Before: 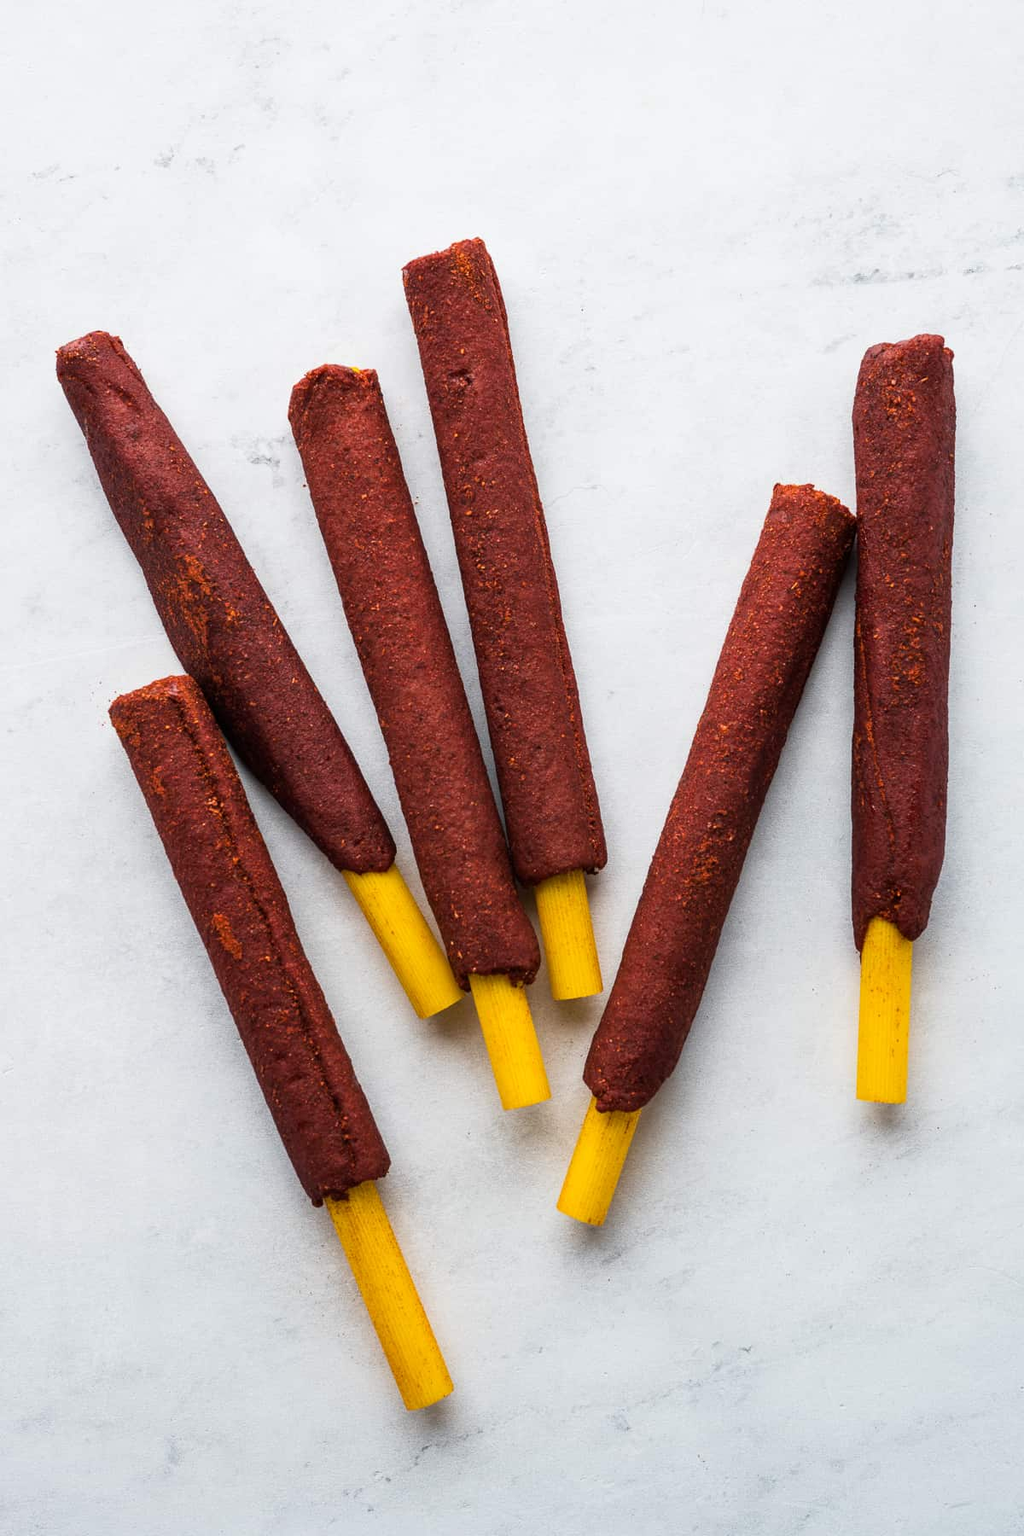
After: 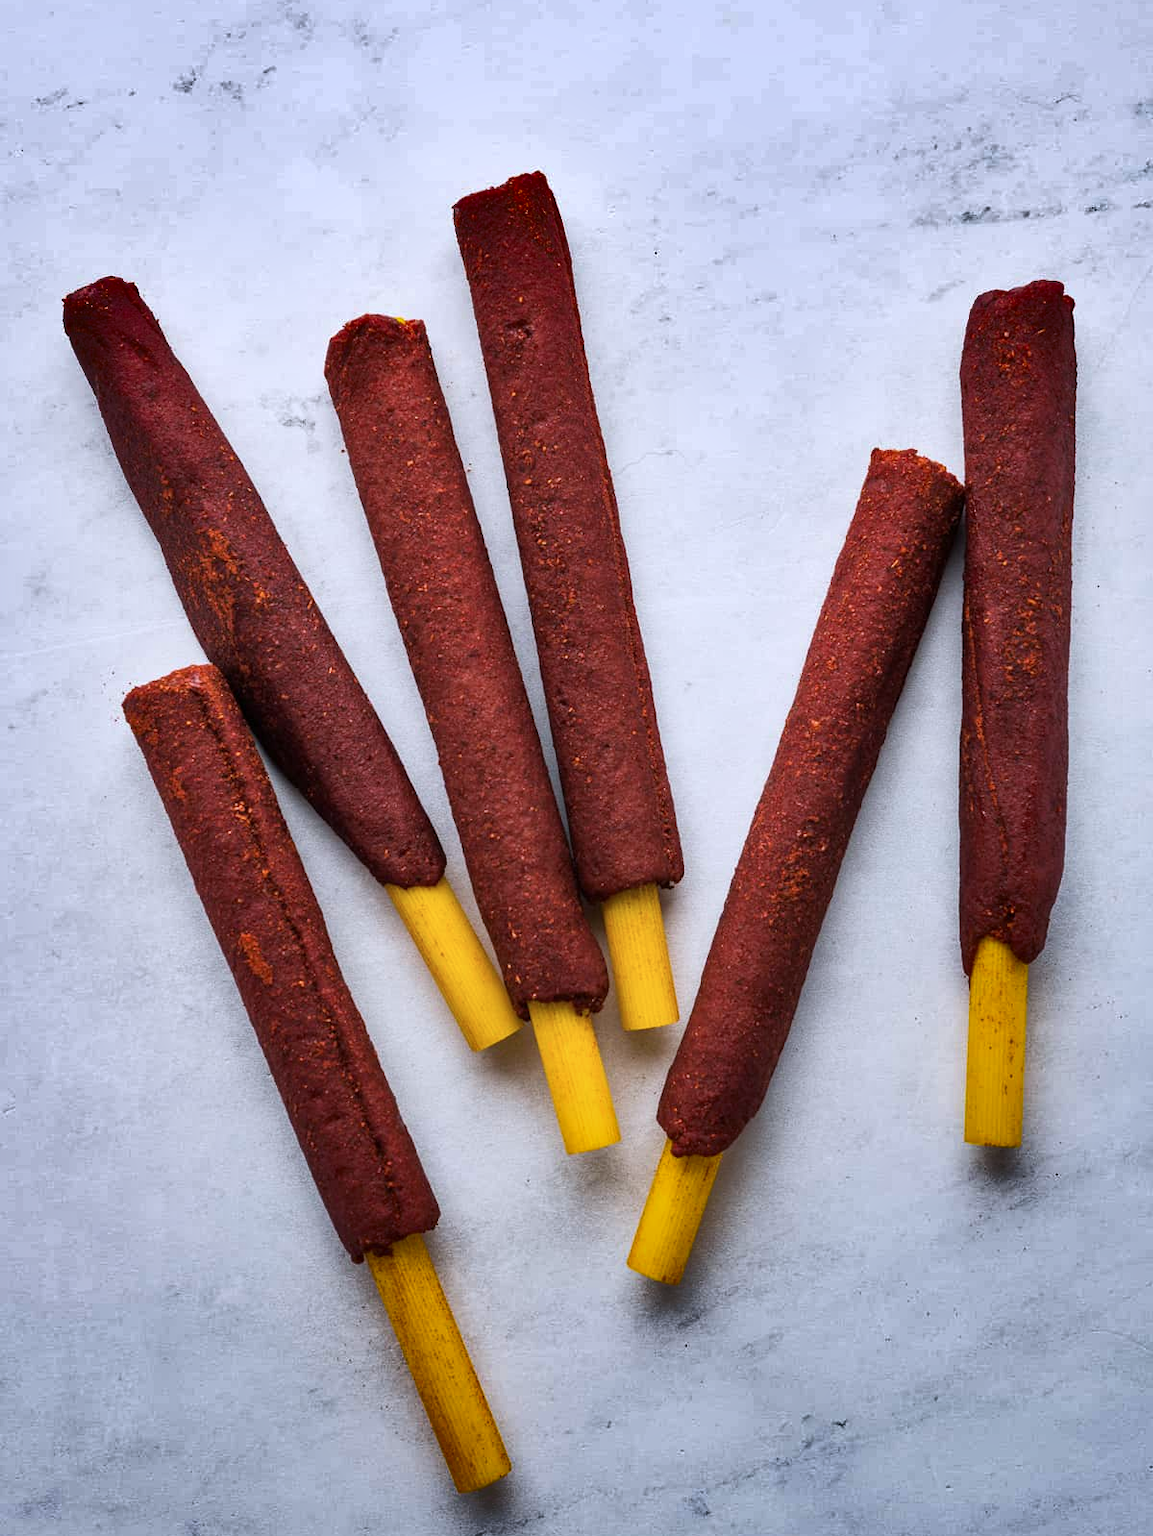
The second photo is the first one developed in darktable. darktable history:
shadows and highlights: radius 108.52, shadows 40.68, highlights -72.88, low approximation 0.01, soften with gaussian
crop and rotate: top 5.609%, bottom 5.609%
color calibration: illuminant as shot in camera, x 0.358, y 0.373, temperature 4628.91 K
